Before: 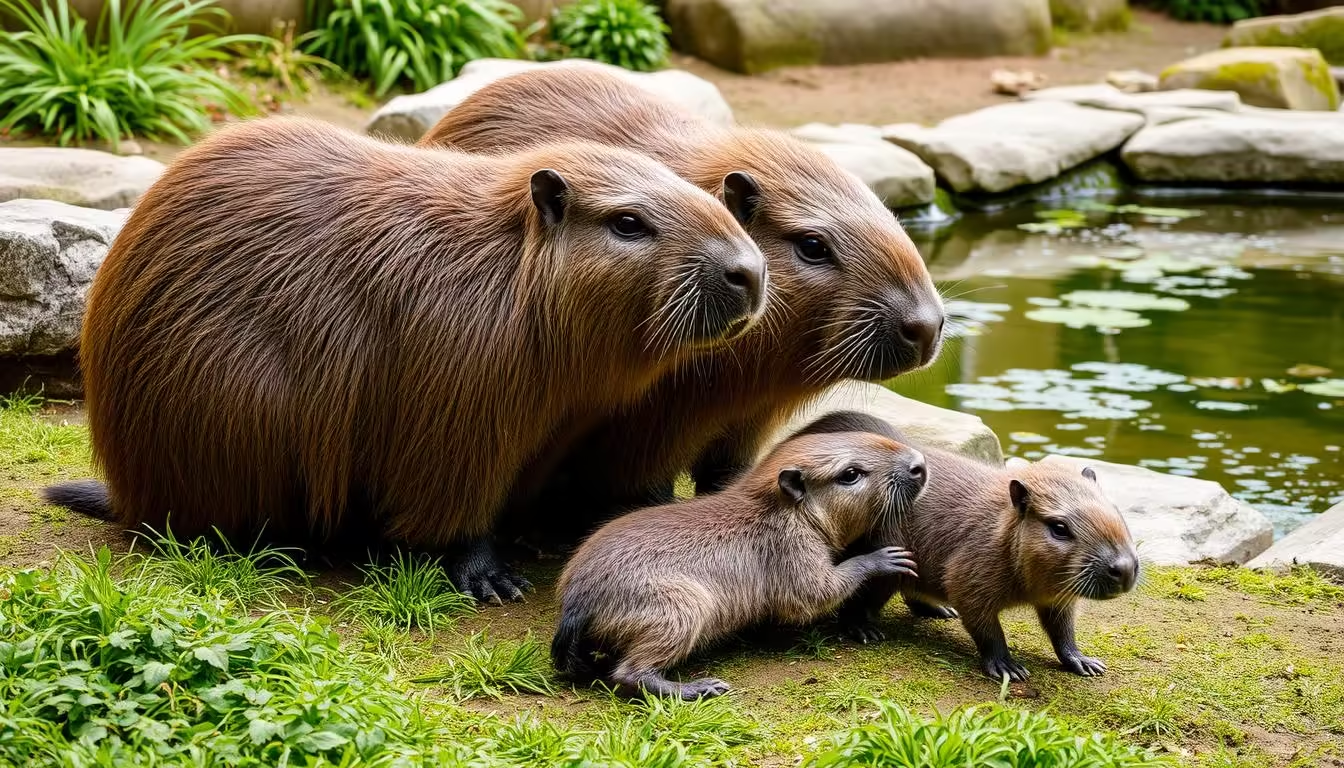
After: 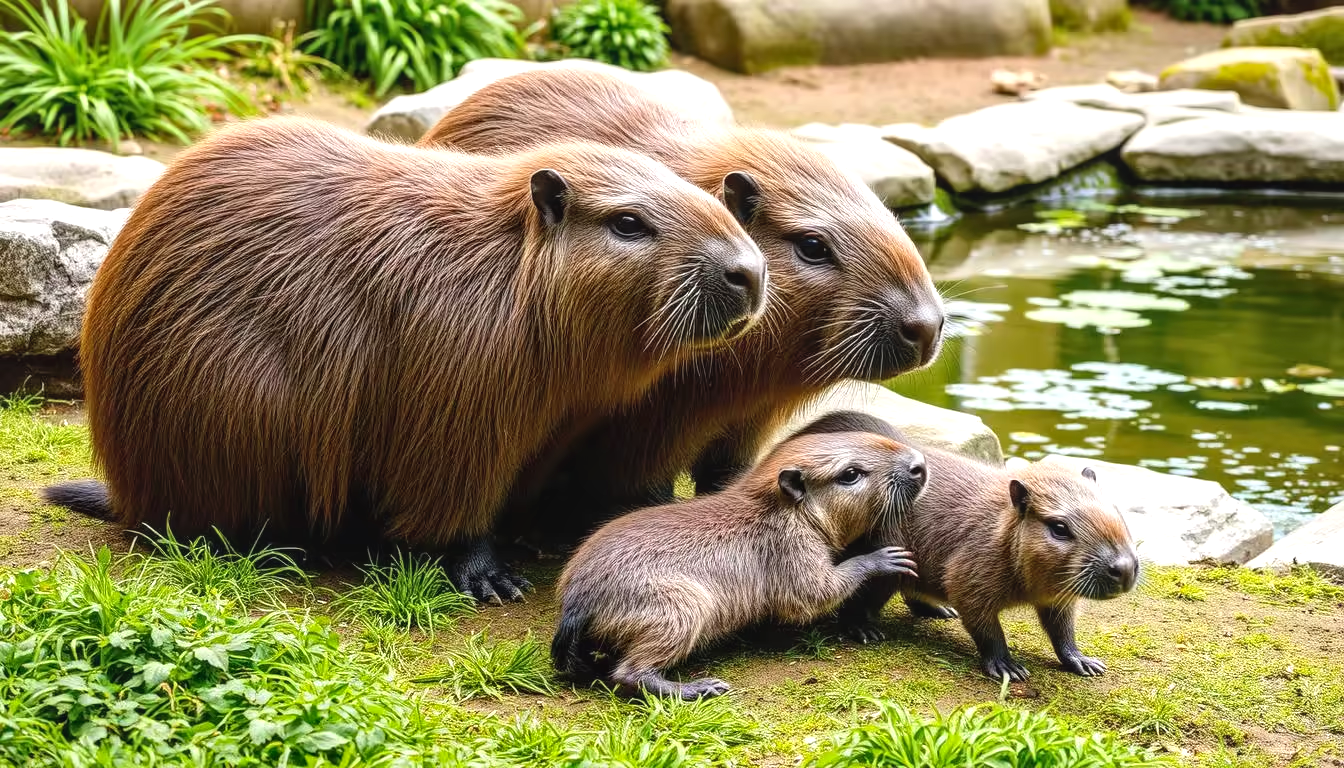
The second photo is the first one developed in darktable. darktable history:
exposure: black level correction 0, exposure 0.5 EV, compensate highlight preservation false
local contrast: detail 110%
